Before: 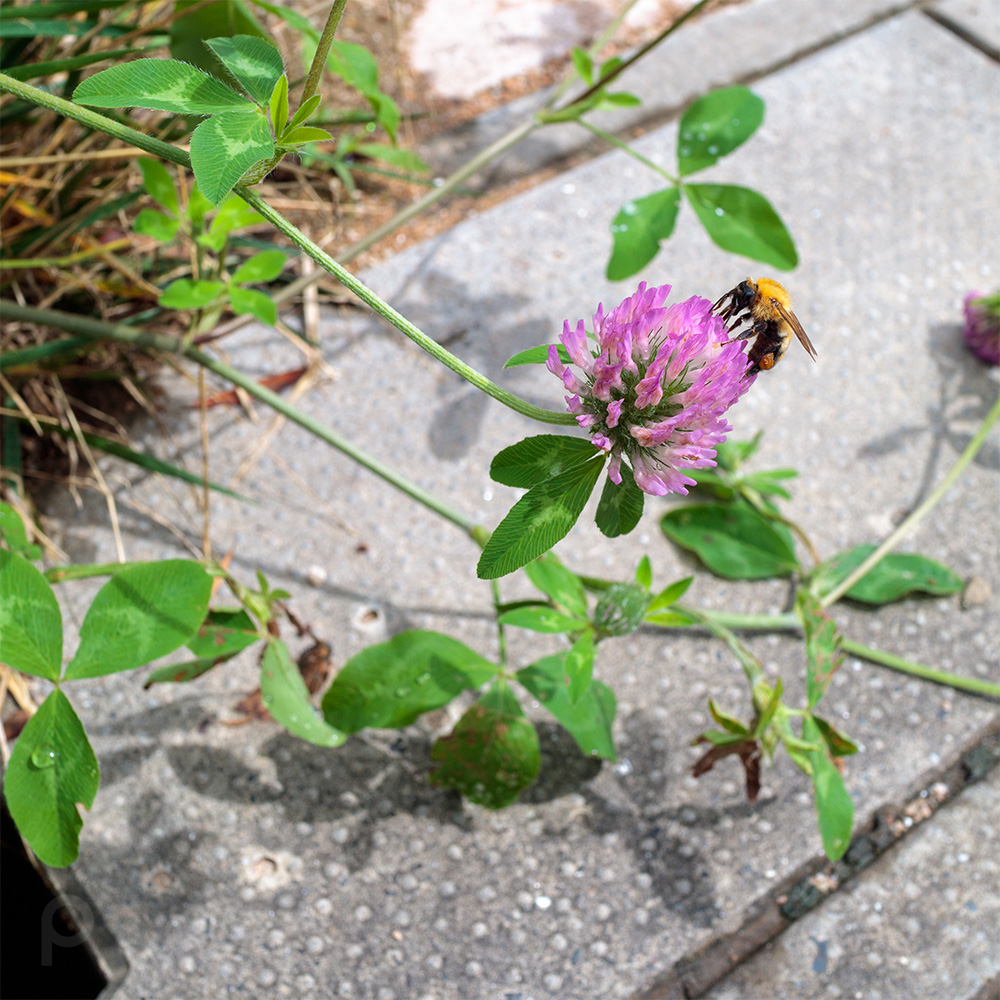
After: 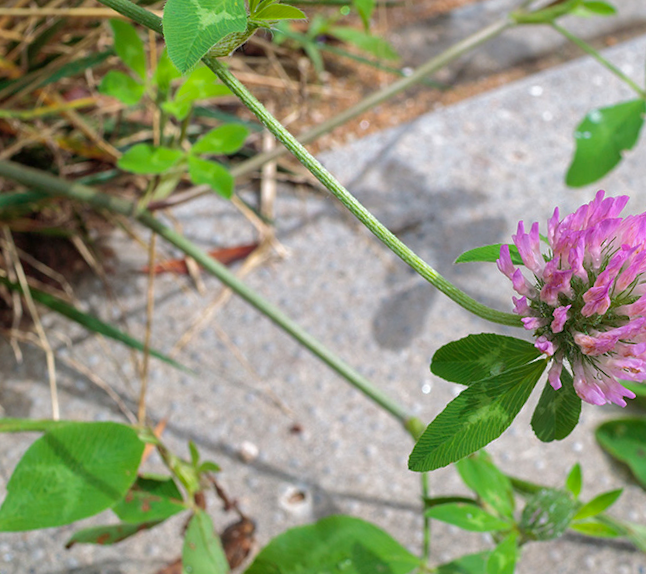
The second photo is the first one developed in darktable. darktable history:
crop and rotate: angle -5.5°, left 2.225%, top 7.054%, right 27.226%, bottom 30.272%
shadows and highlights: on, module defaults
